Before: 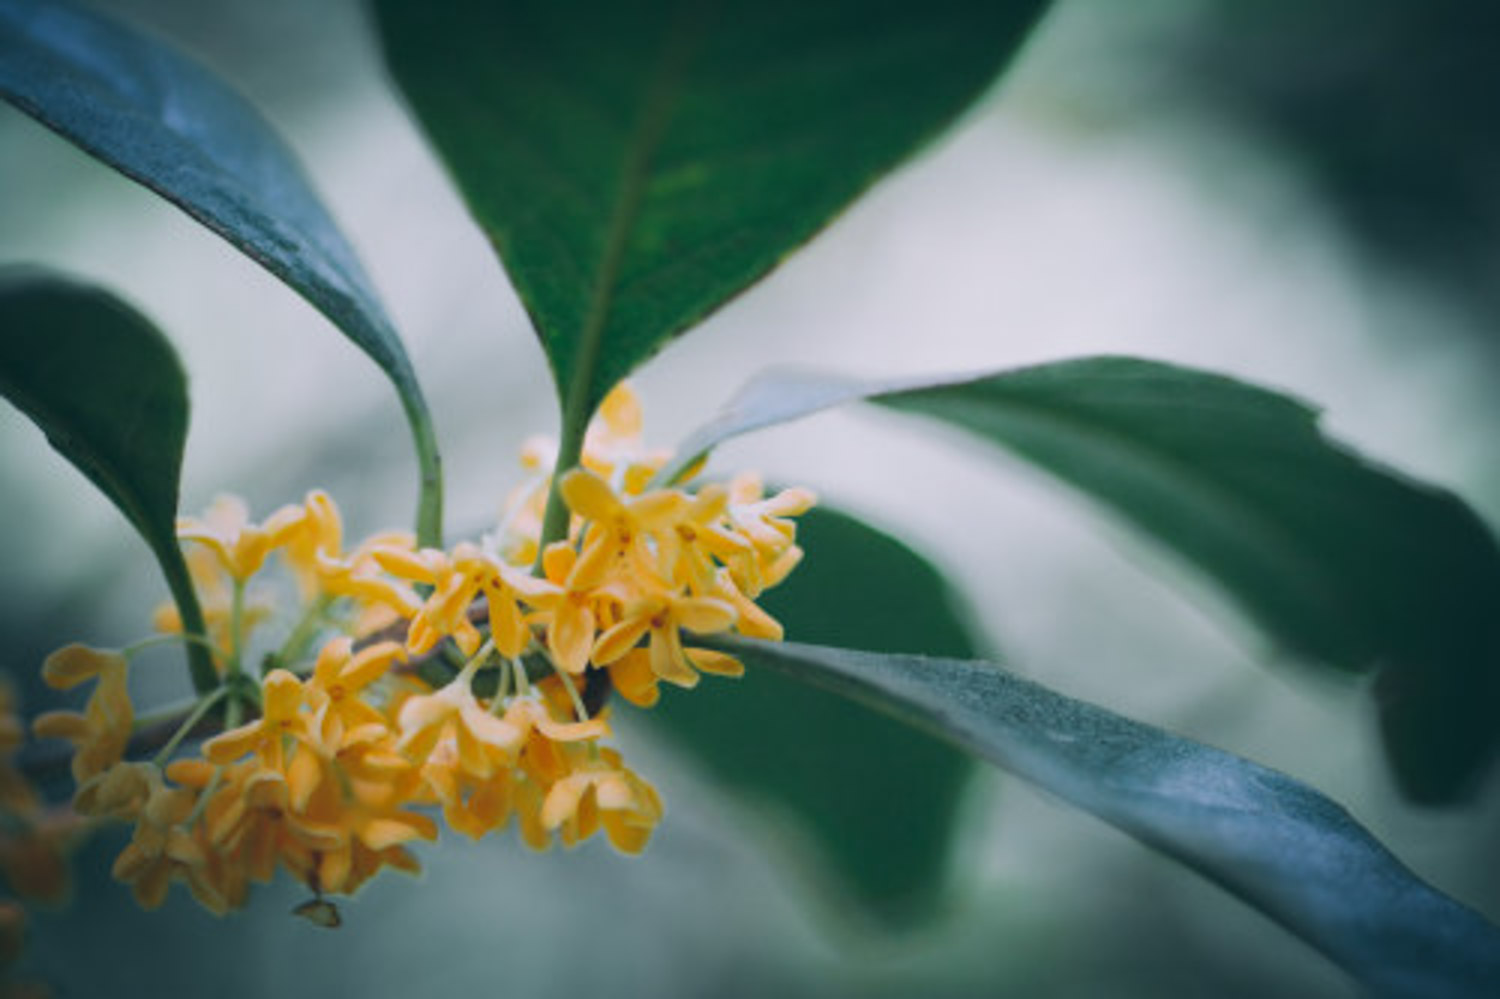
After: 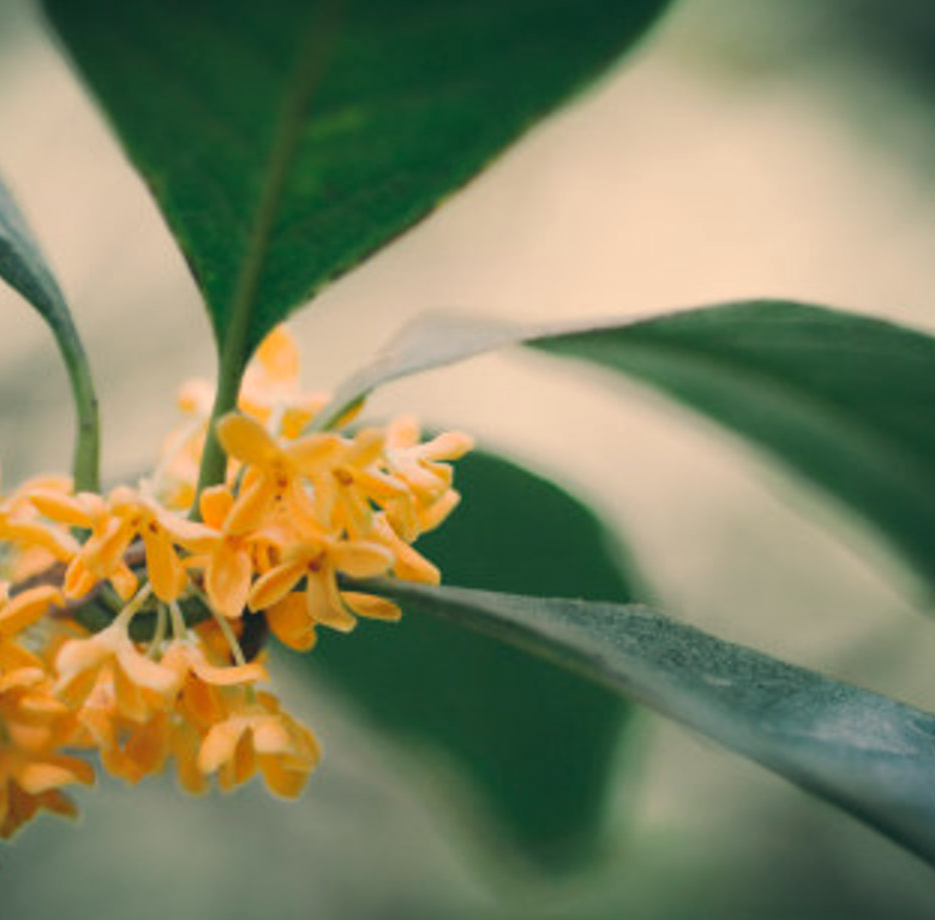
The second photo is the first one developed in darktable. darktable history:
white balance: red 1.138, green 0.996, blue 0.812
crop and rotate: left 22.918%, top 5.629%, right 14.711%, bottom 2.247%
